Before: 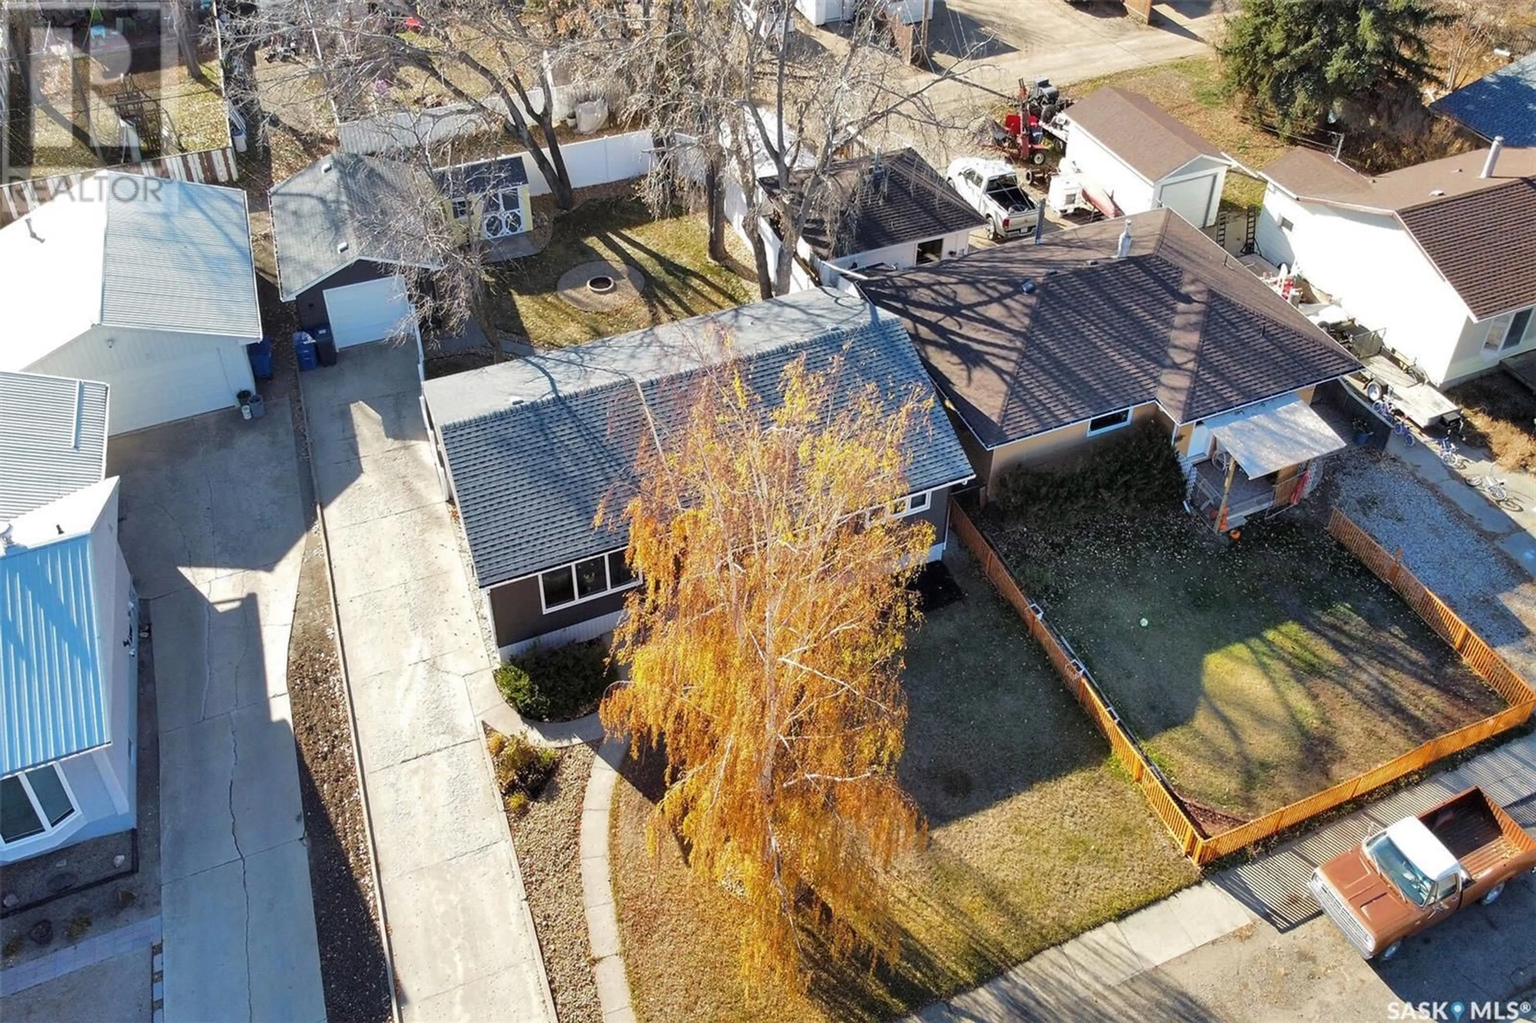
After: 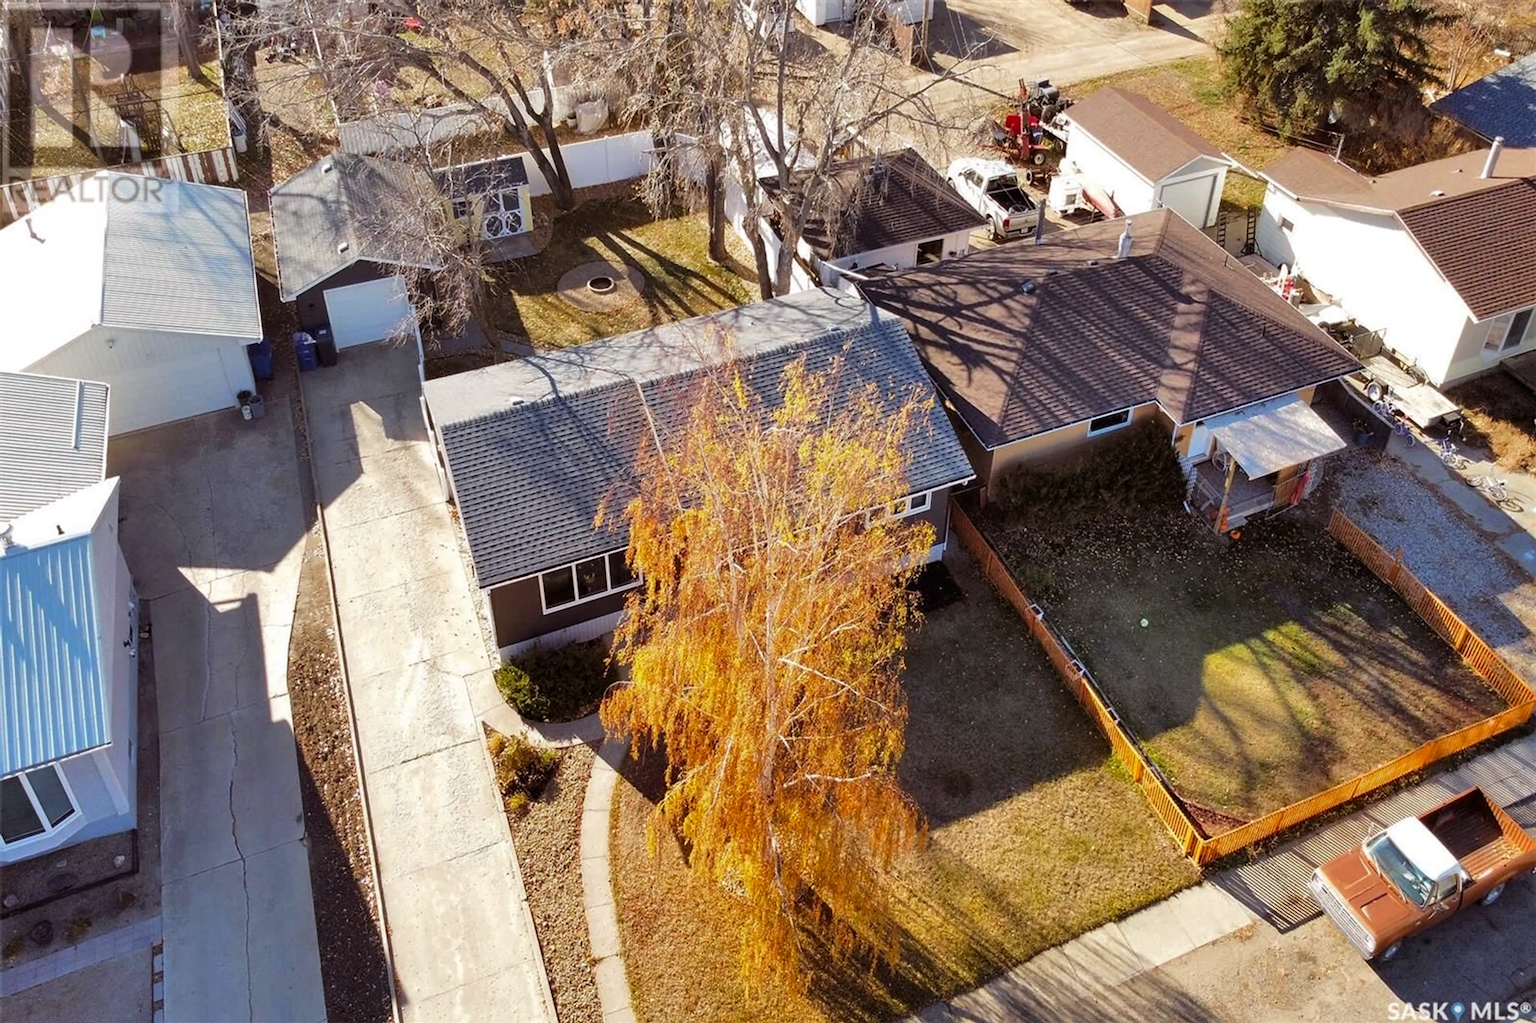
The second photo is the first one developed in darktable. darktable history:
rgb levels: mode RGB, independent channels, levels [[0, 0.5, 1], [0, 0.521, 1], [0, 0.536, 1]]
